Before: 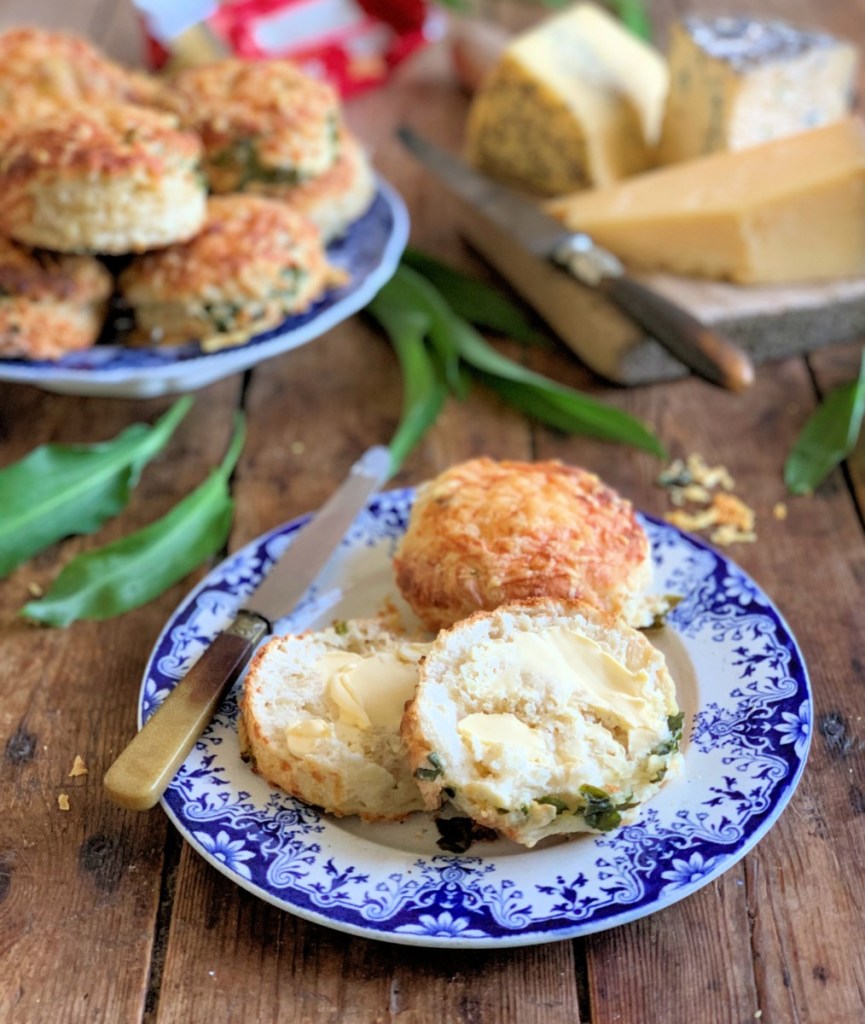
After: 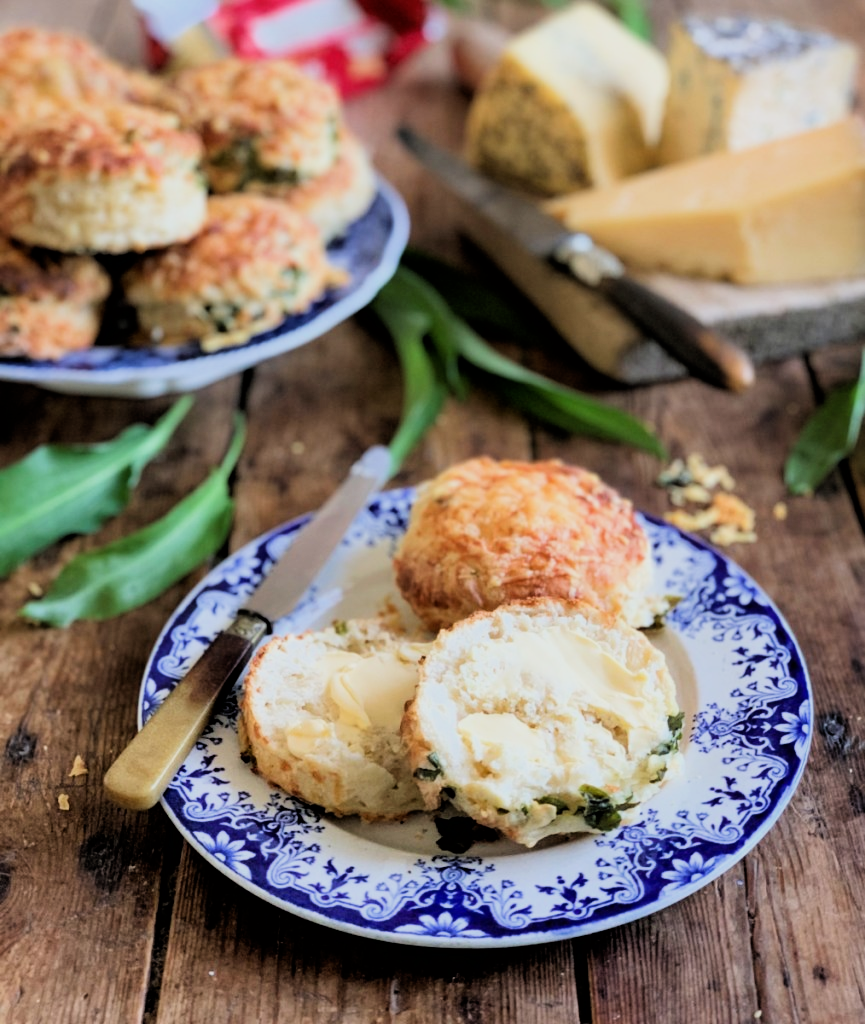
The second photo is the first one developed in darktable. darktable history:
filmic rgb: black relative exposure -5 EV, hardness 2.88, contrast 1.4, highlights saturation mix -30%
